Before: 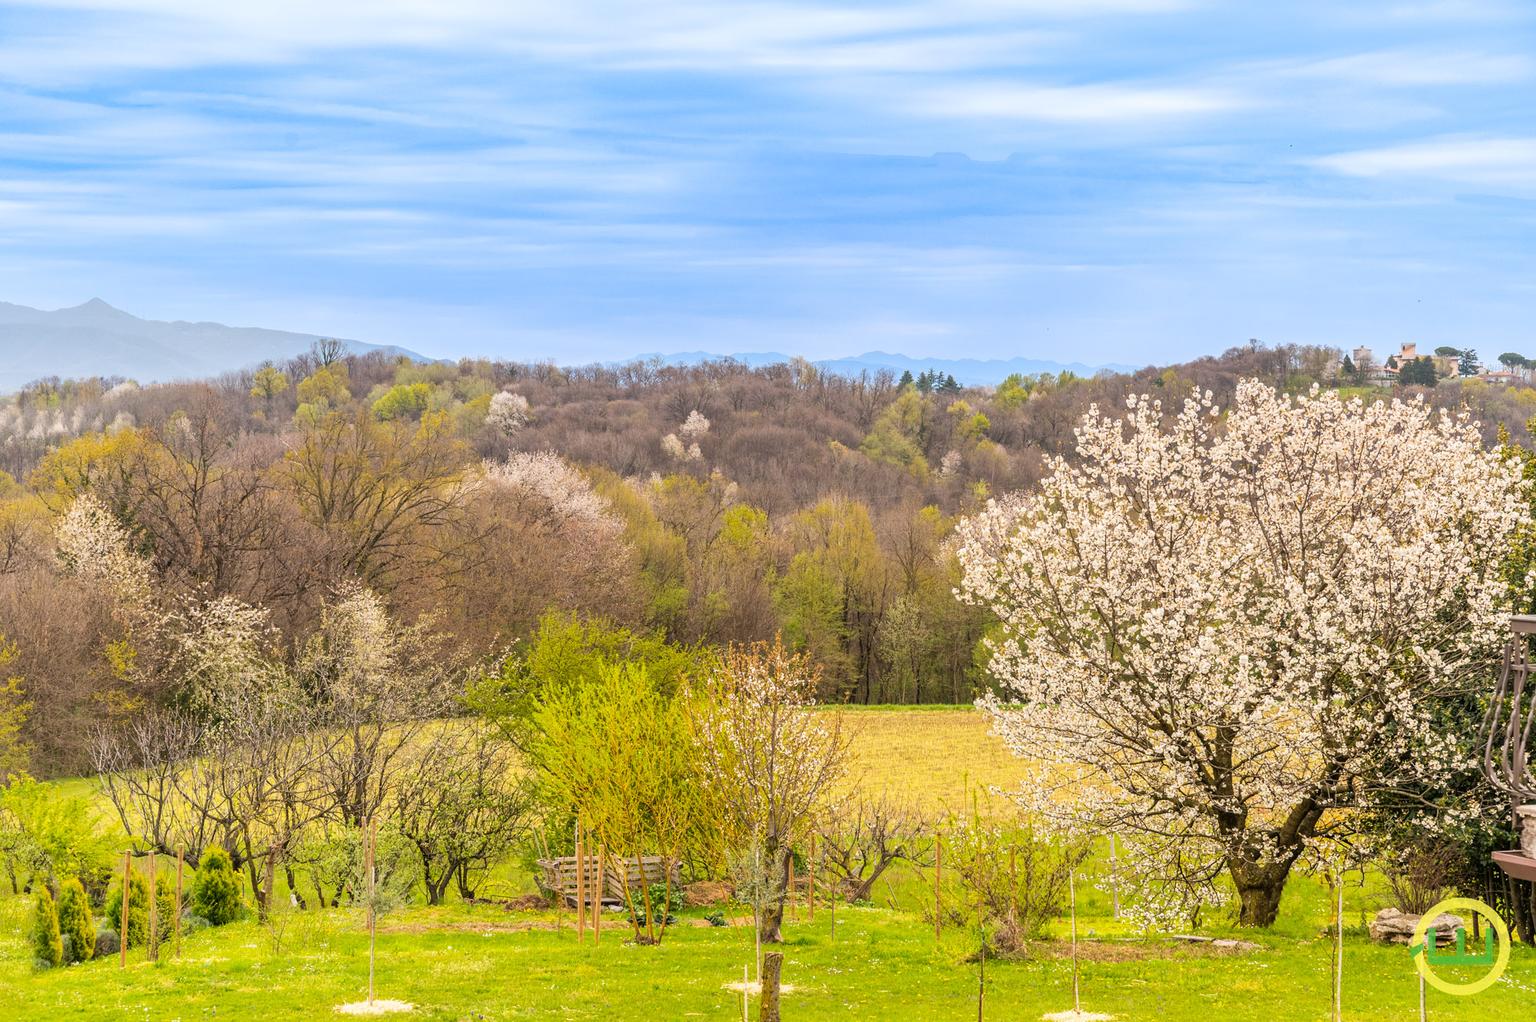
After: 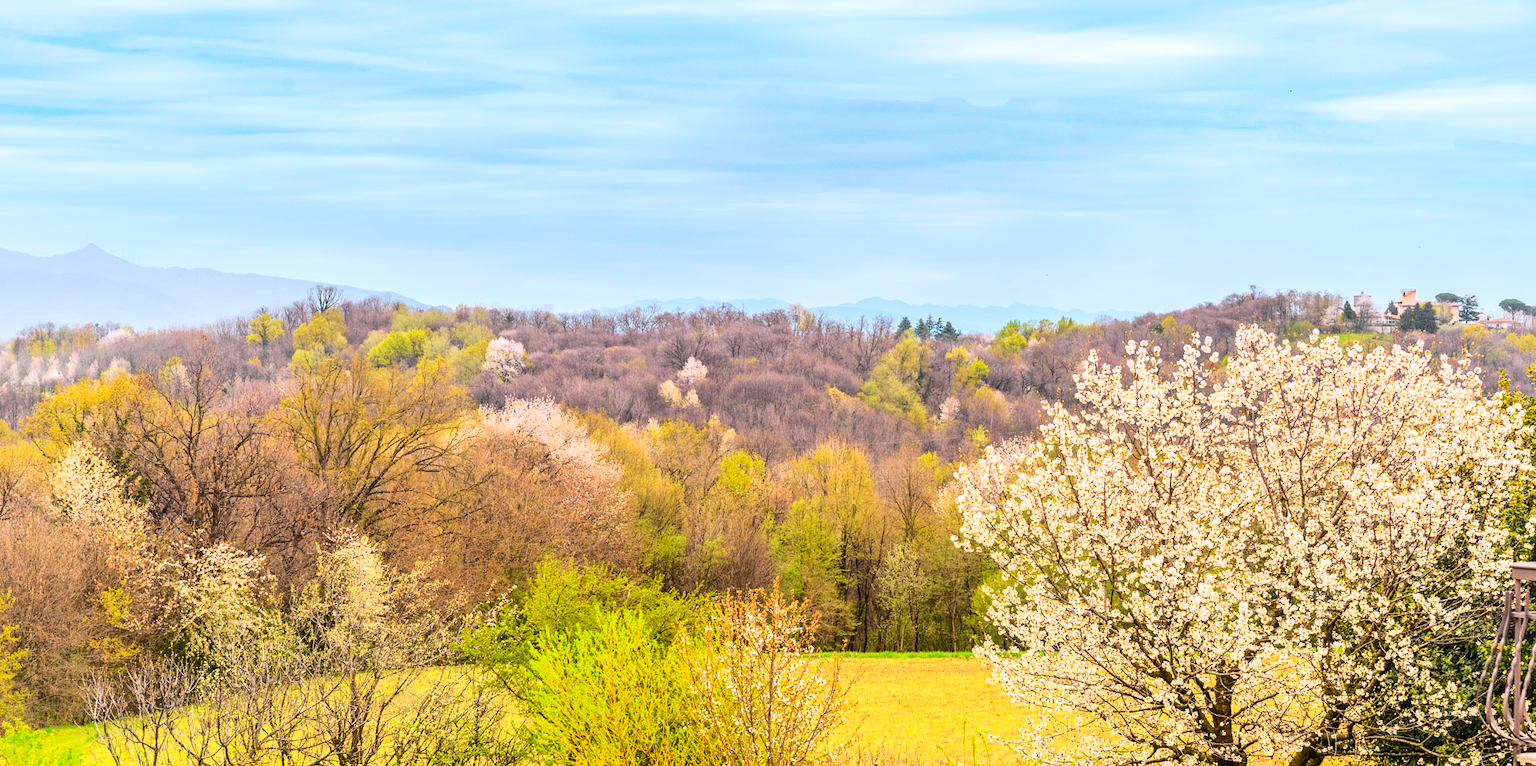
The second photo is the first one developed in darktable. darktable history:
crop: left 0.387%, top 5.469%, bottom 19.809%
local contrast: mode bilateral grid, contrast 20, coarseness 50, detail 120%, midtone range 0.2
tone curve: curves: ch0 [(0, 0.023) (0.103, 0.087) (0.295, 0.297) (0.445, 0.531) (0.553, 0.665) (0.735, 0.843) (0.994, 1)]; ch1 [(0, 0) (0.427, 0.346) (0.456, 0.426) (0.484, 0.483) (0.509, 0.514) (0.535, 0.56) (0.581, 0.632) (0.646, 0.715) (1, 1)]; ch2 [(0, 0) (0.369, 0.388) (0.449, 0.431) (0.501, 0.495) (0.533, 0.518) (0.572, 0.612) (0.677, 0.752) (1, 1)], color space Lab, independent channels, preserve colors none
